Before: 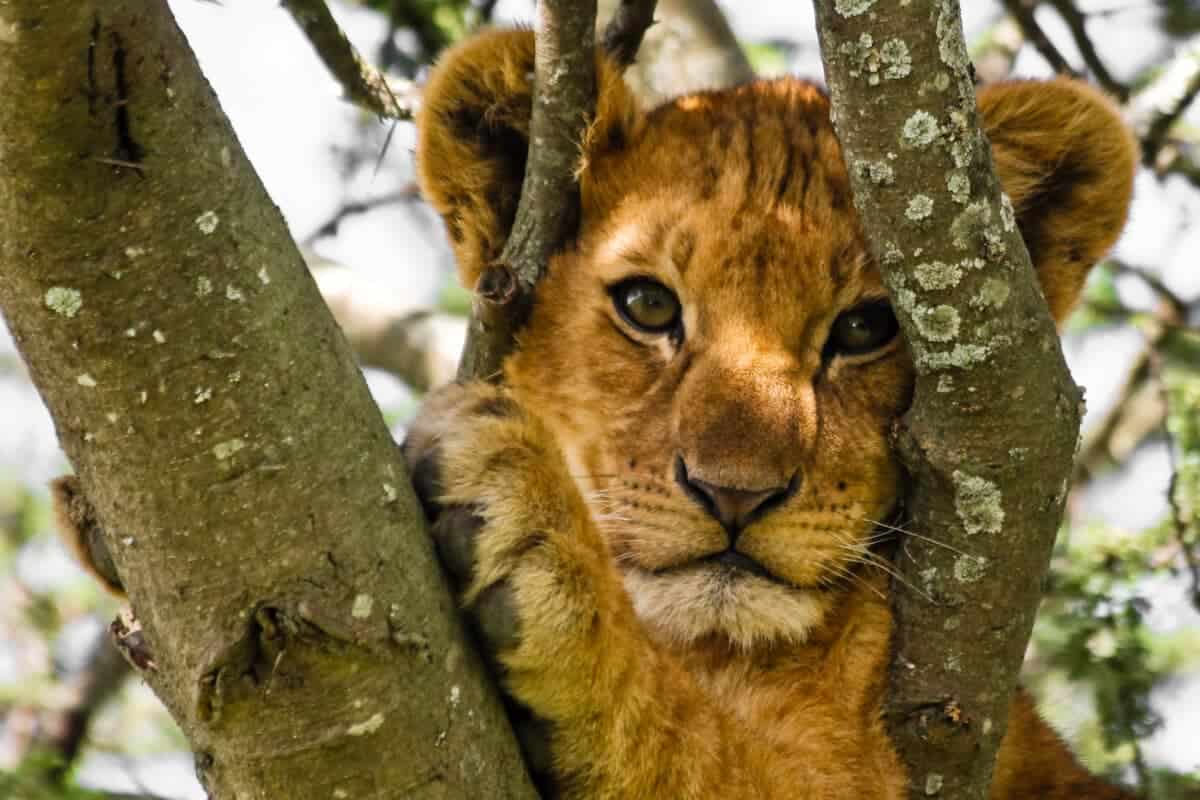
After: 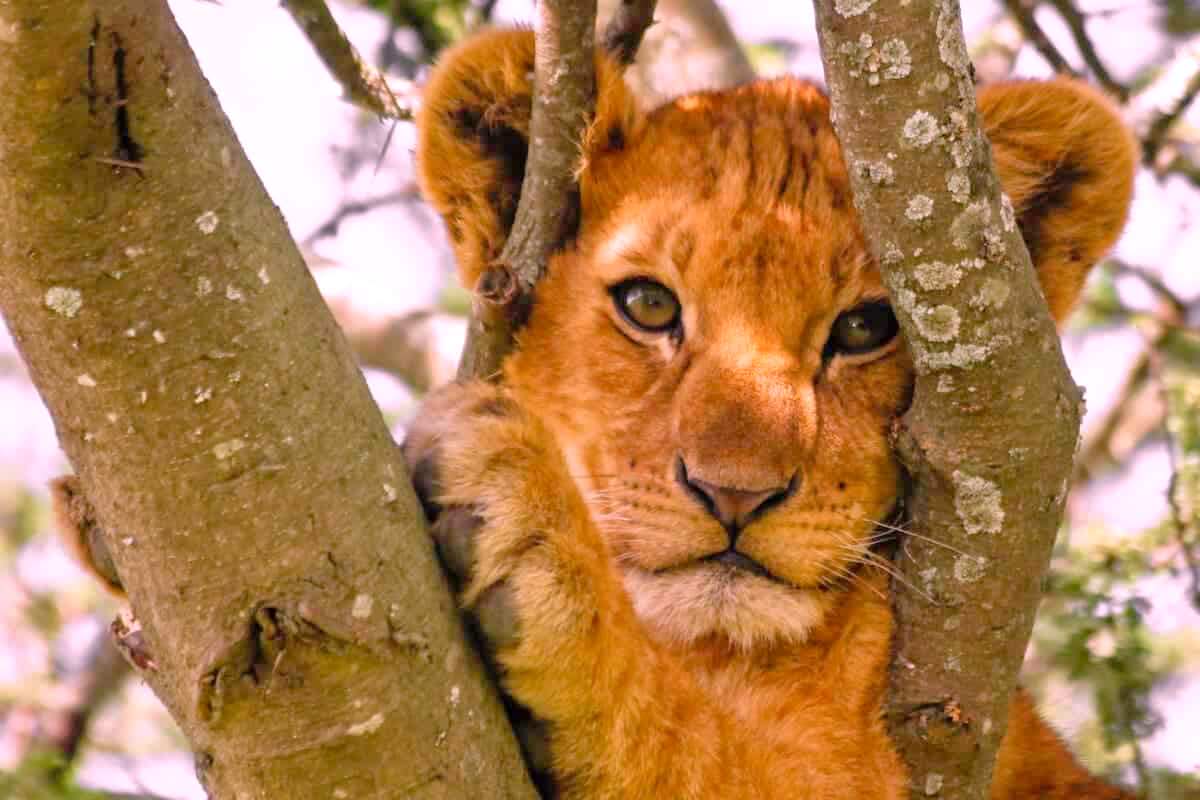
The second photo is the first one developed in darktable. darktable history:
white balance: red 1.188, blue 1.11
tone curve: curves: ch0 [(0, 0) (0.004, 0.008) (0.077, 0.156) (0.169, 0.29) (0.774, 0.774) (1, 1)], color space Lab, linked channels, preserve colors none
